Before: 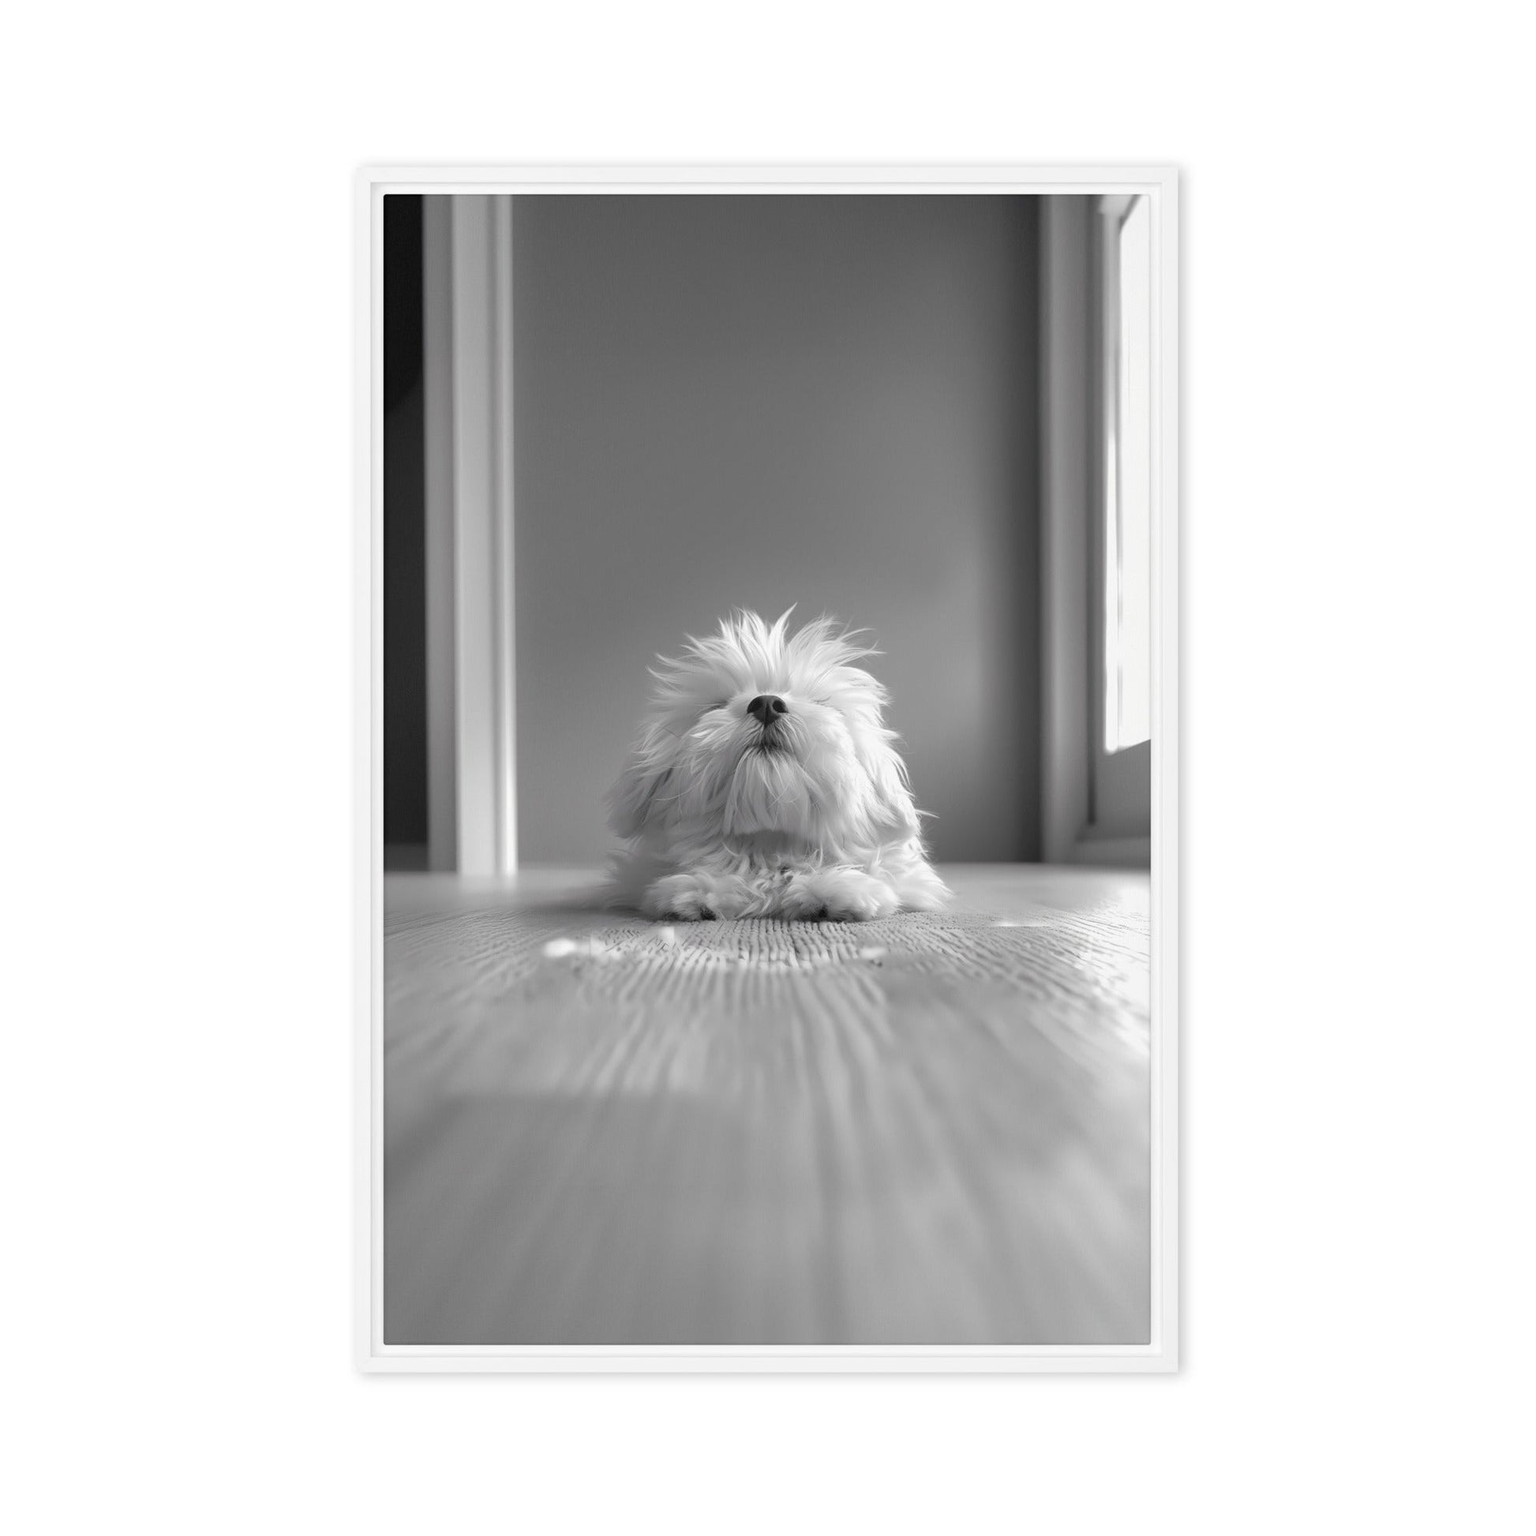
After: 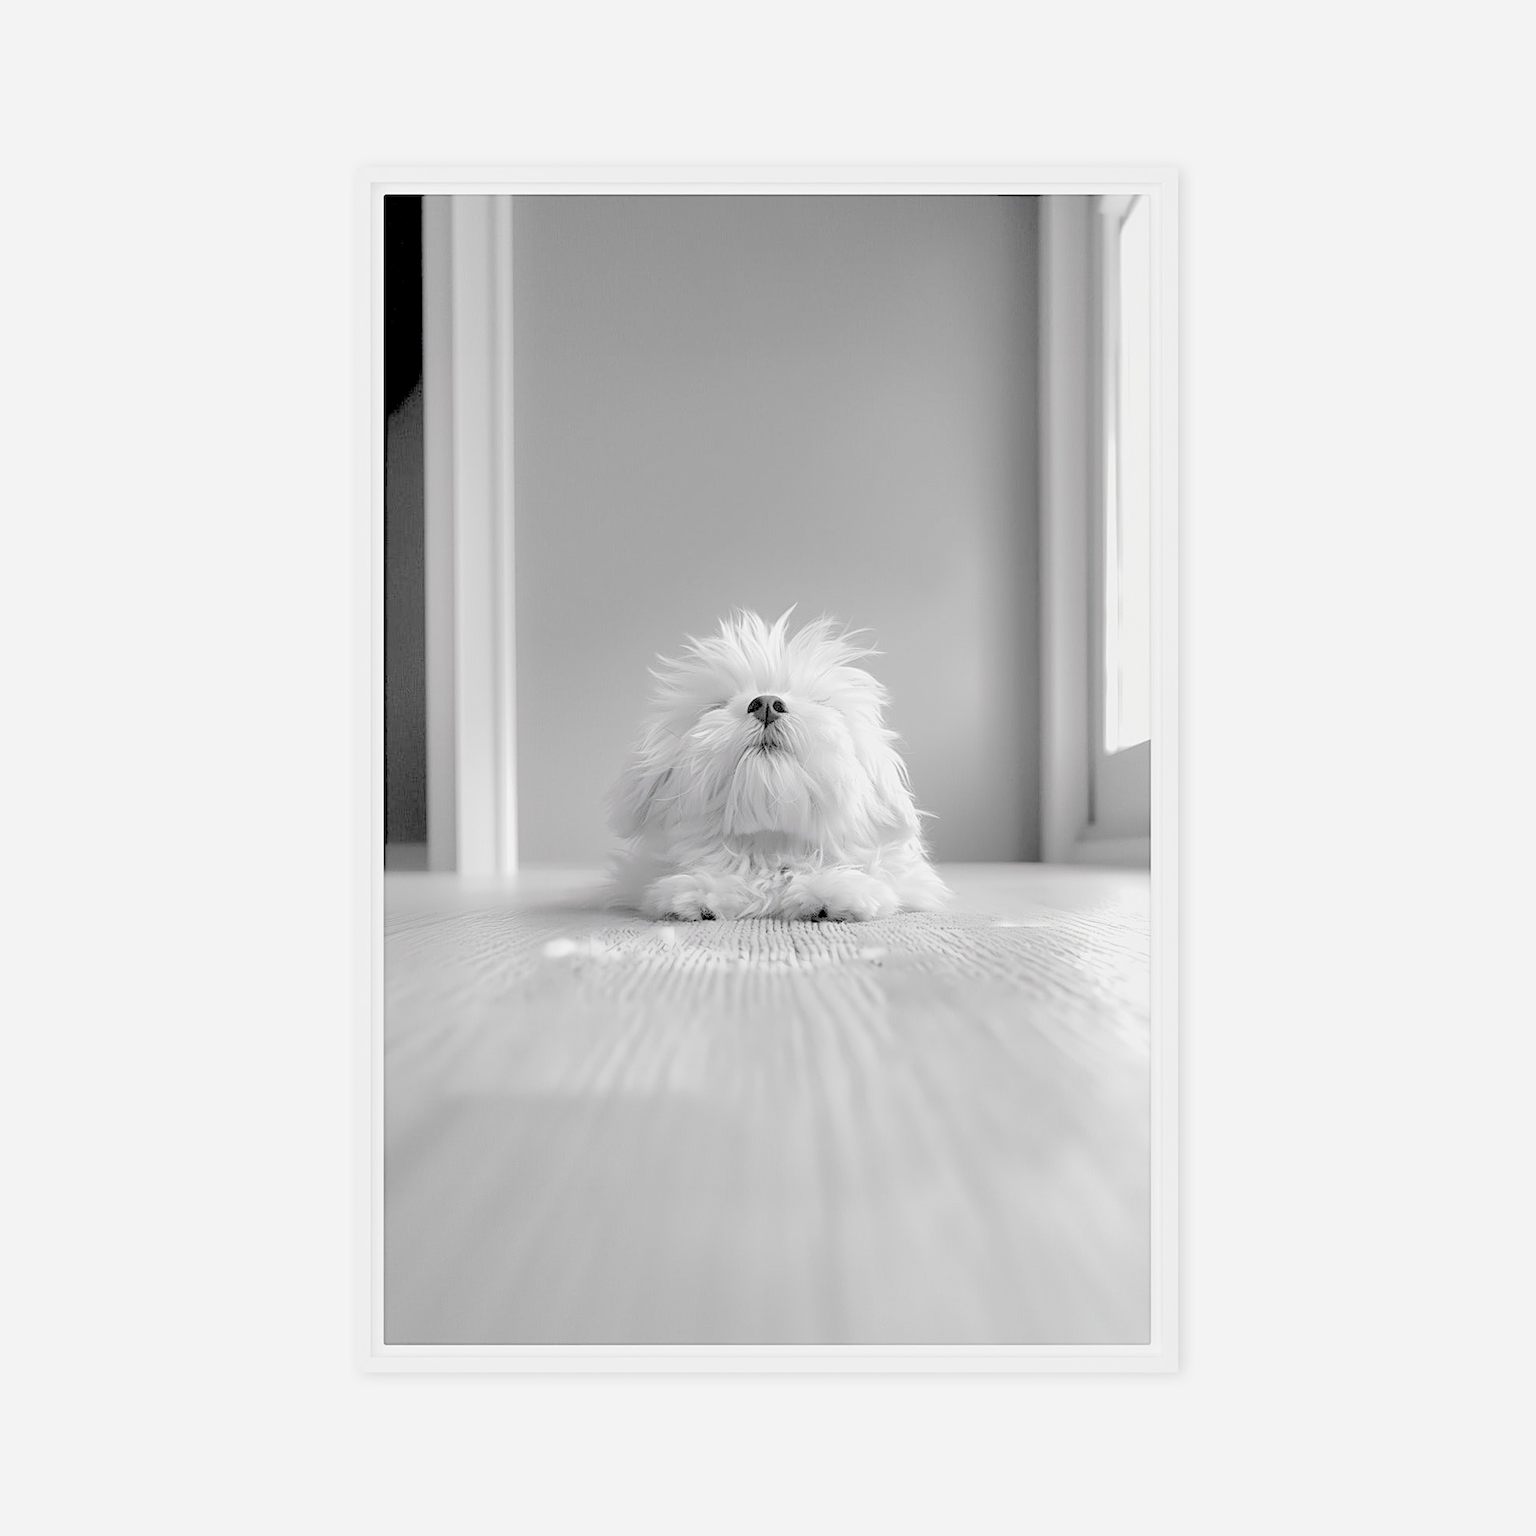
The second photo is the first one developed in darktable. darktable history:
rgb levels: preserve colors sum RGB, levels [[0.038, 0.433, 0.934], [0, 0.5, 1], [0, 0.5, 1]]
exposure: black level correction 0, exposure 0.2 EV, compensate exposure bias true, compensate highlight preservation false
global tonemap: drago (0.7, 100)
sharpen: on, module defaults
